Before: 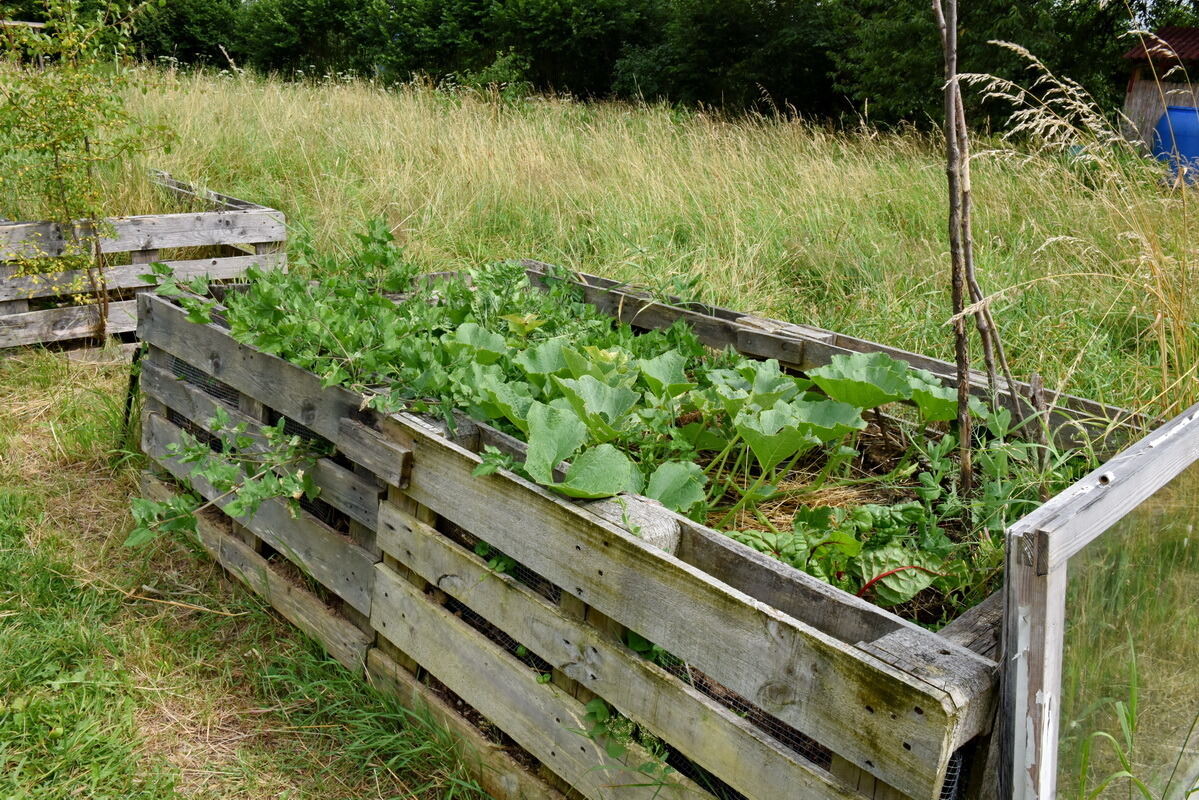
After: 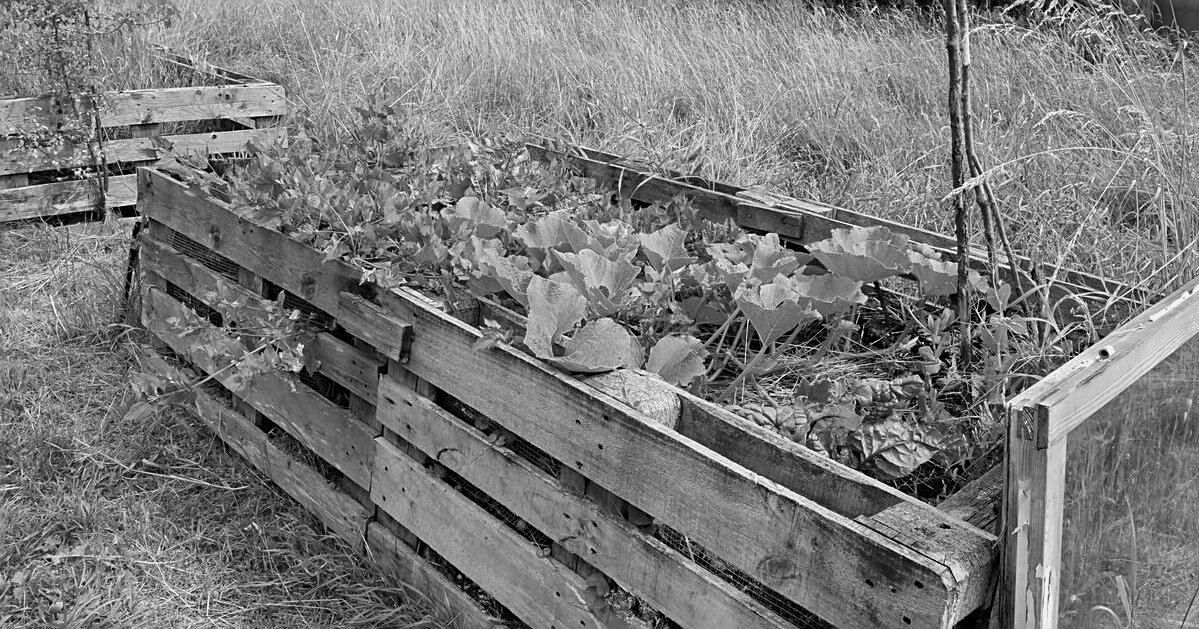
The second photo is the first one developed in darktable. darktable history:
sharpen: on, module defaults
velvia: on, module defaults
monochrome: a 30.25, b 92.03
white balance: red 0.982, blue 1.018
crop and rotate: top 15.774%, bottom 5.506%
